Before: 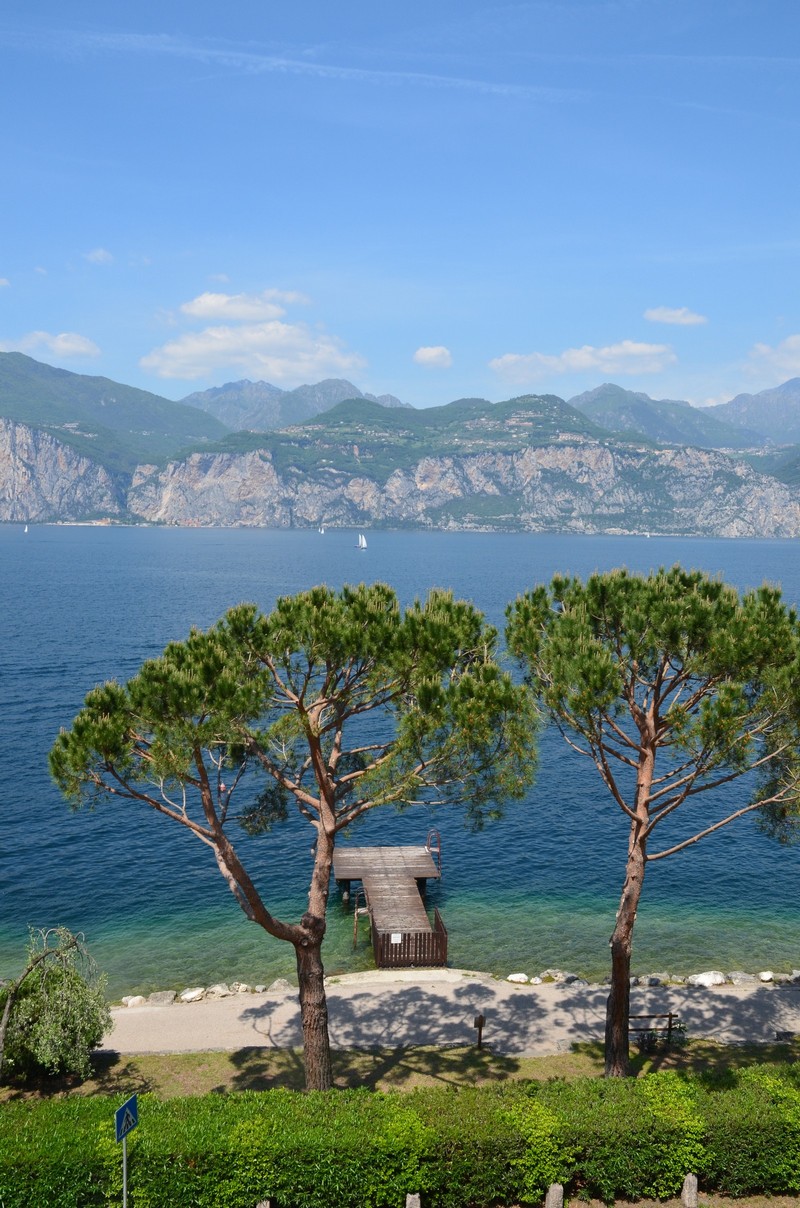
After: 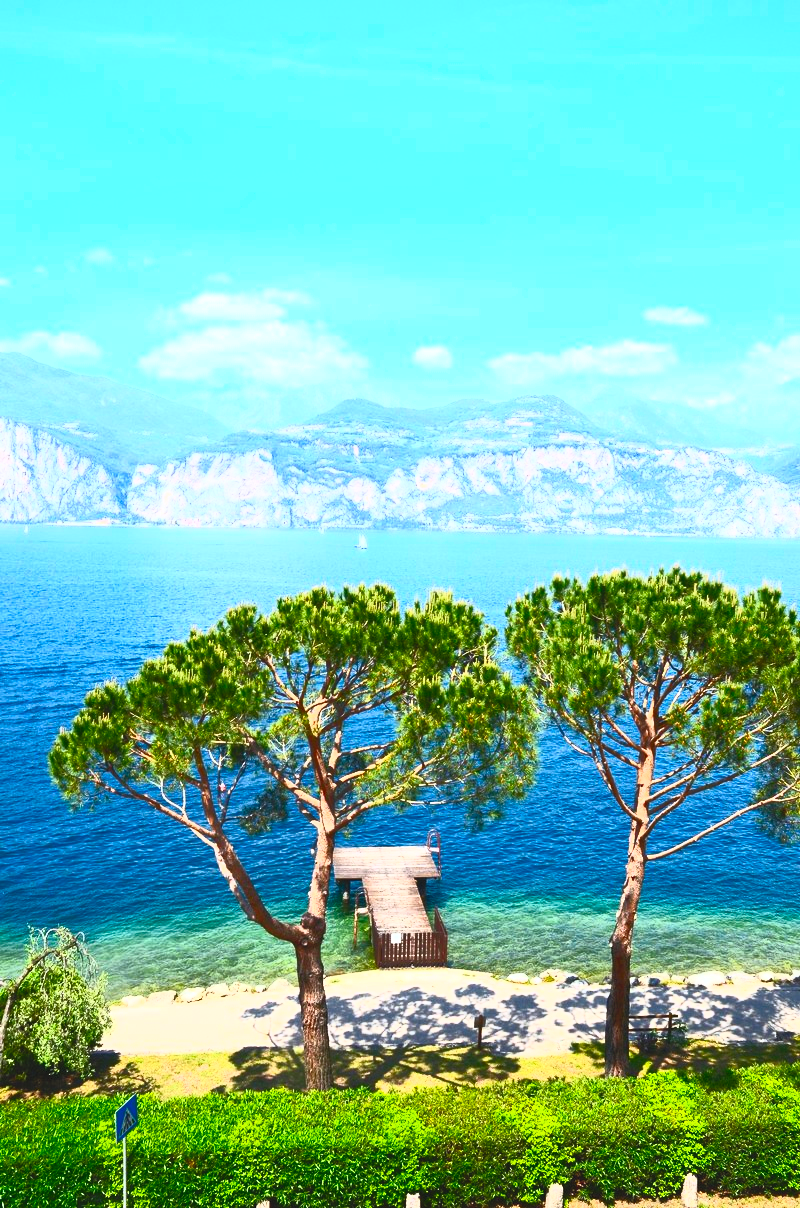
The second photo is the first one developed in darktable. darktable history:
contrast brightness saturation: contrast 1, brightness 1, saturation 1
white balance: red 0.986, blue 1.01
